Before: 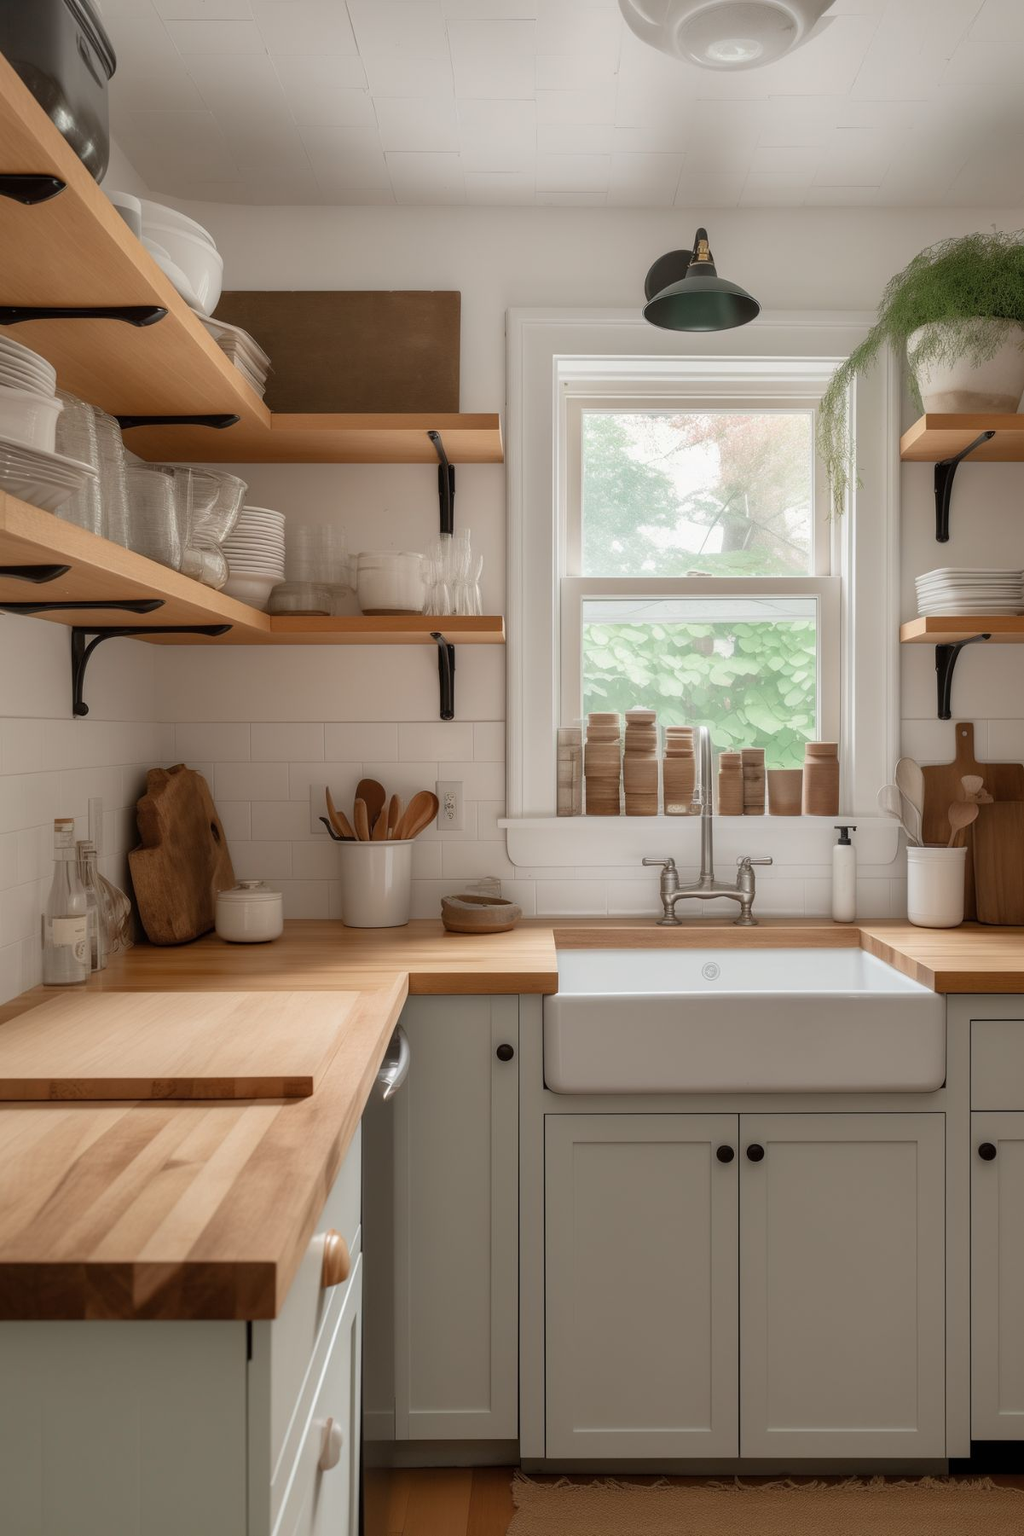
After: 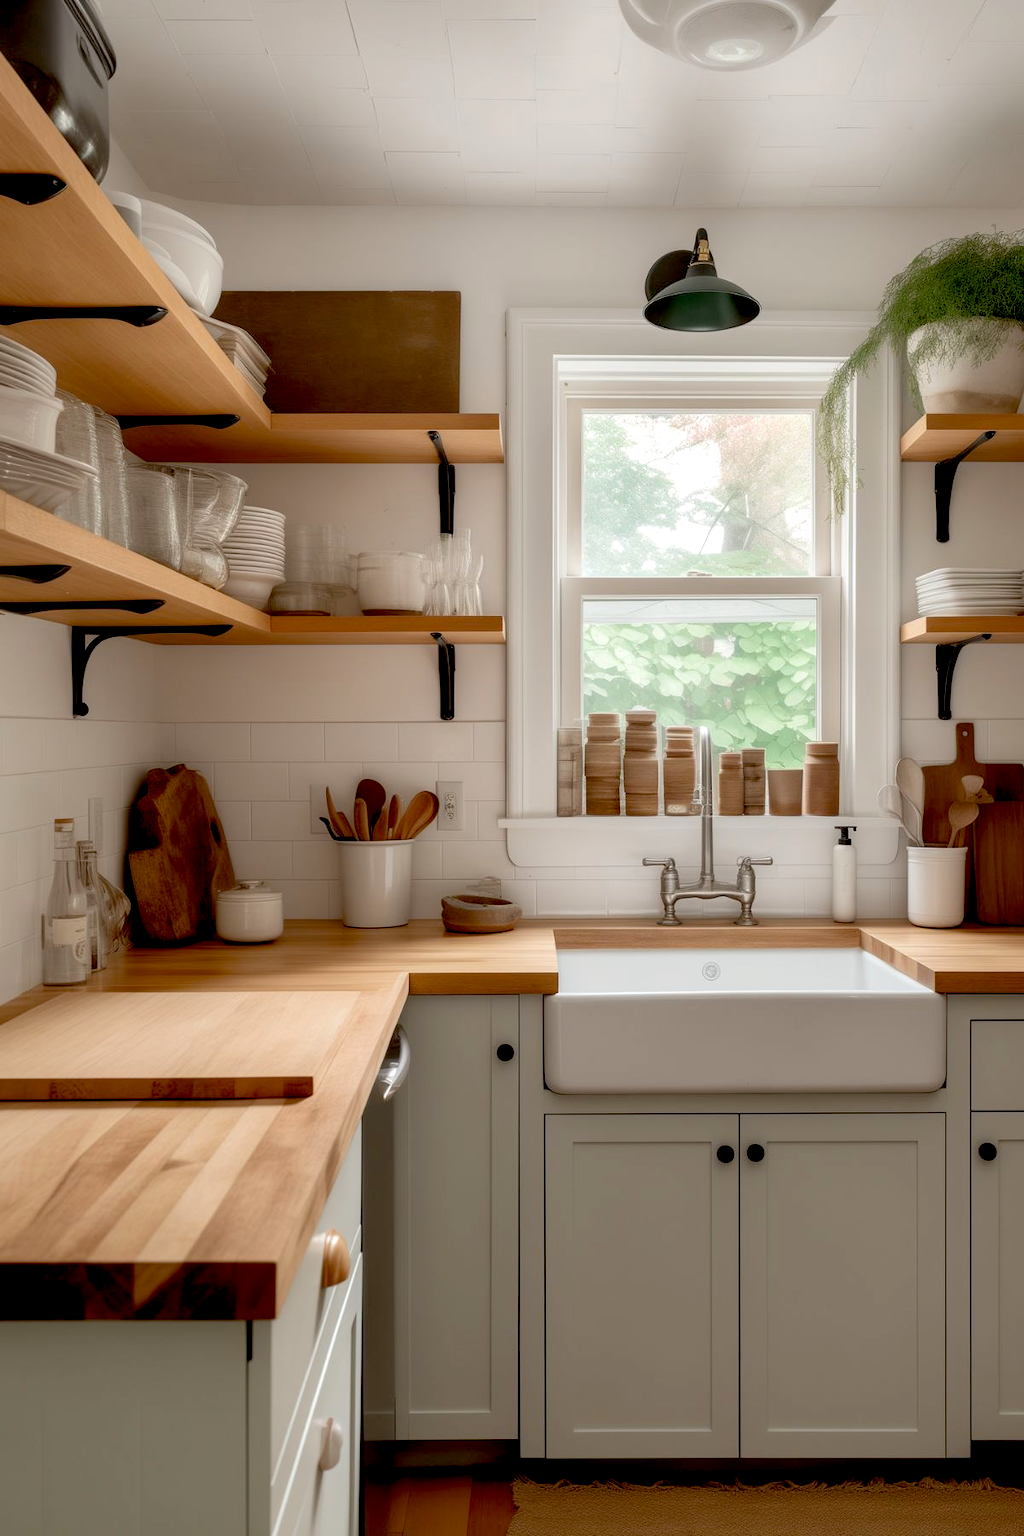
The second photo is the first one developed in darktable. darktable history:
exposure: black level correction 0.025, exposure 0.181 EV, compensate highlight preservation false
